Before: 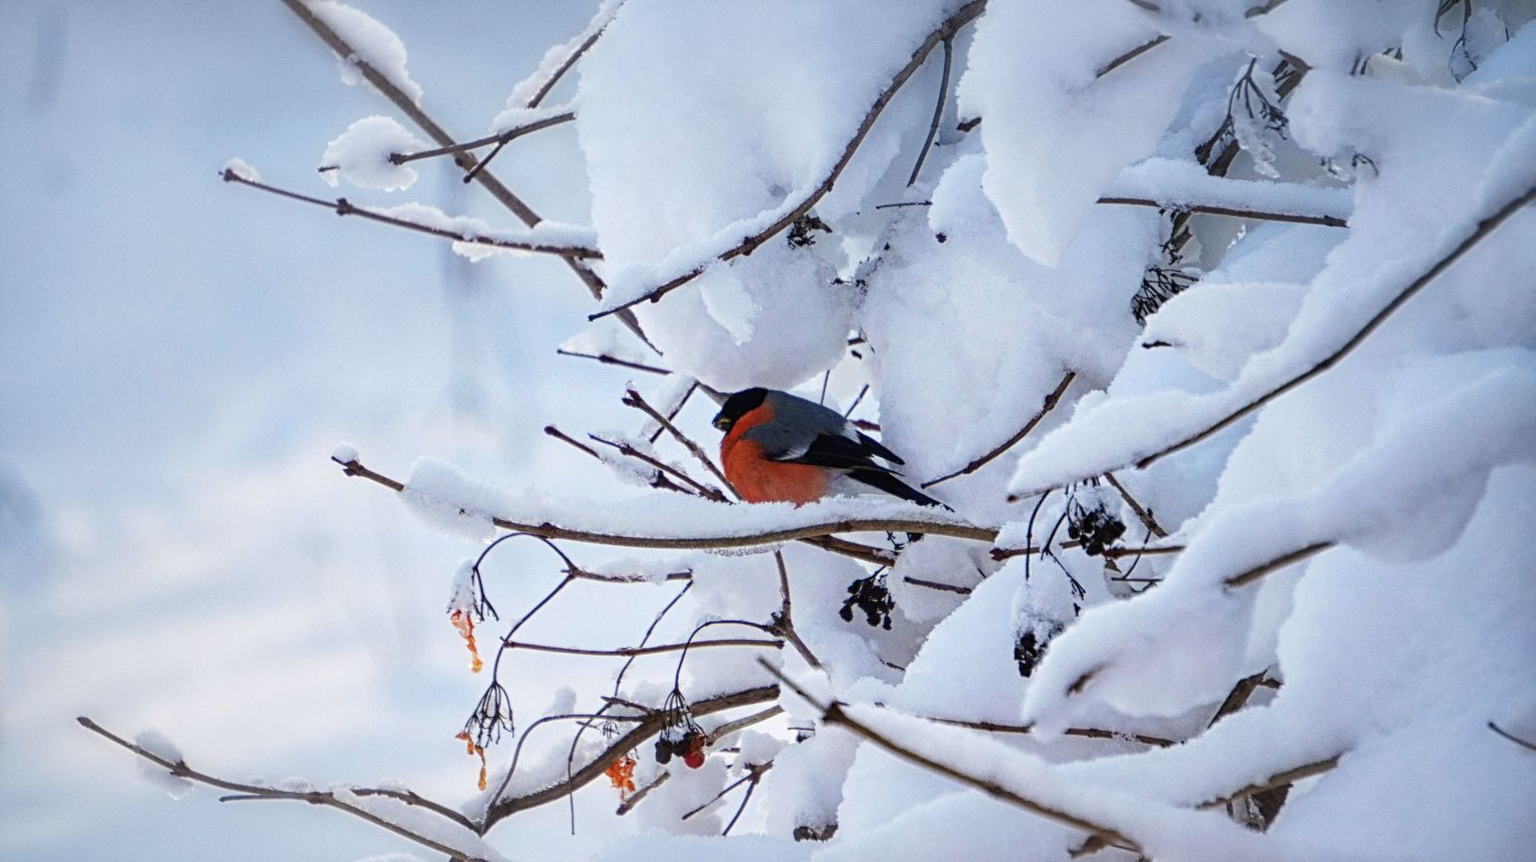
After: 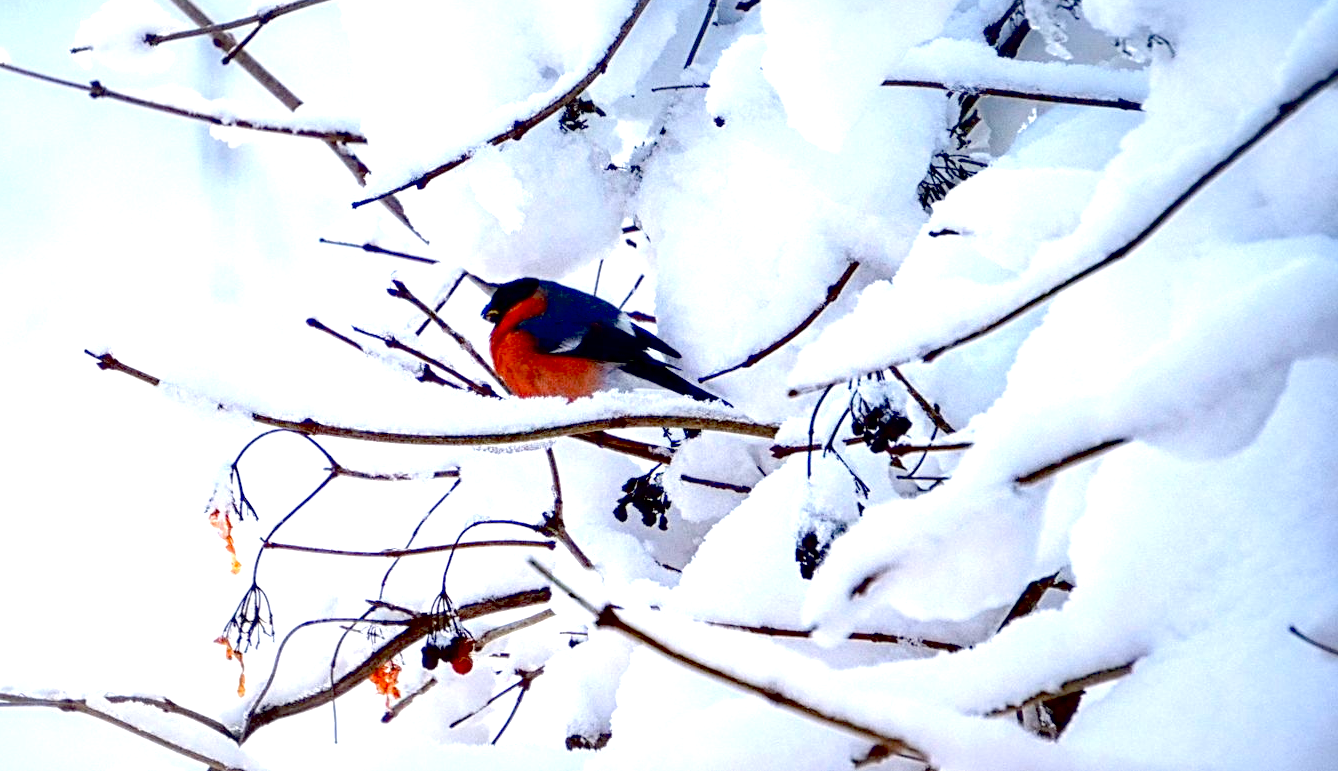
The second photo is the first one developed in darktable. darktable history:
local contrast: mode bilateral grid, contrast 20, coarseness 50, detail 102%, midtone range 0.2
crop: left 16.364%, top 14.14%
exposure: black level correction 0.034, exposure 0.905 EV, compensate highlight preservation false
tone equalizer: mask exposure compensation -0.512 EV
